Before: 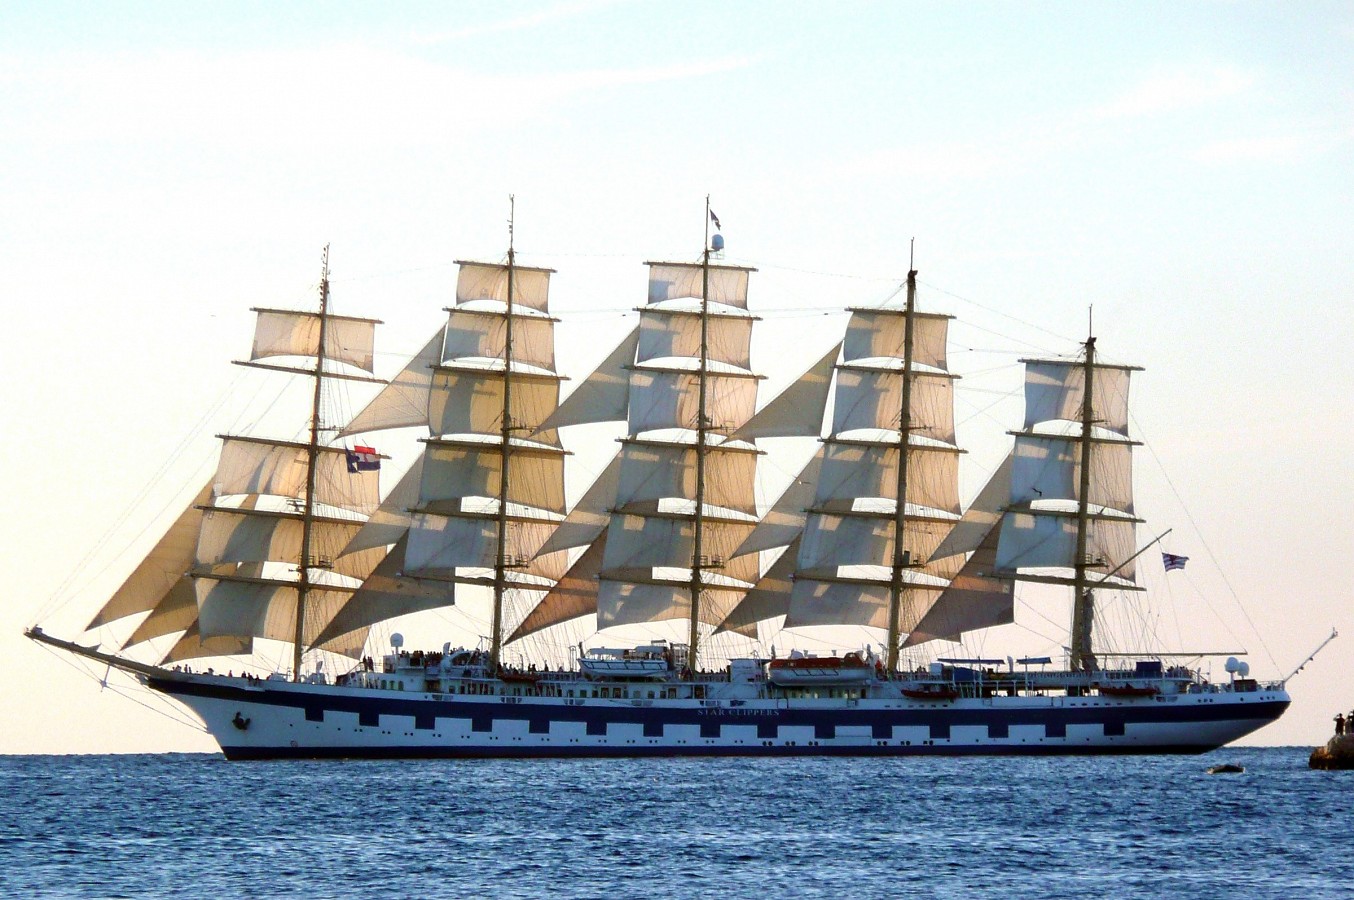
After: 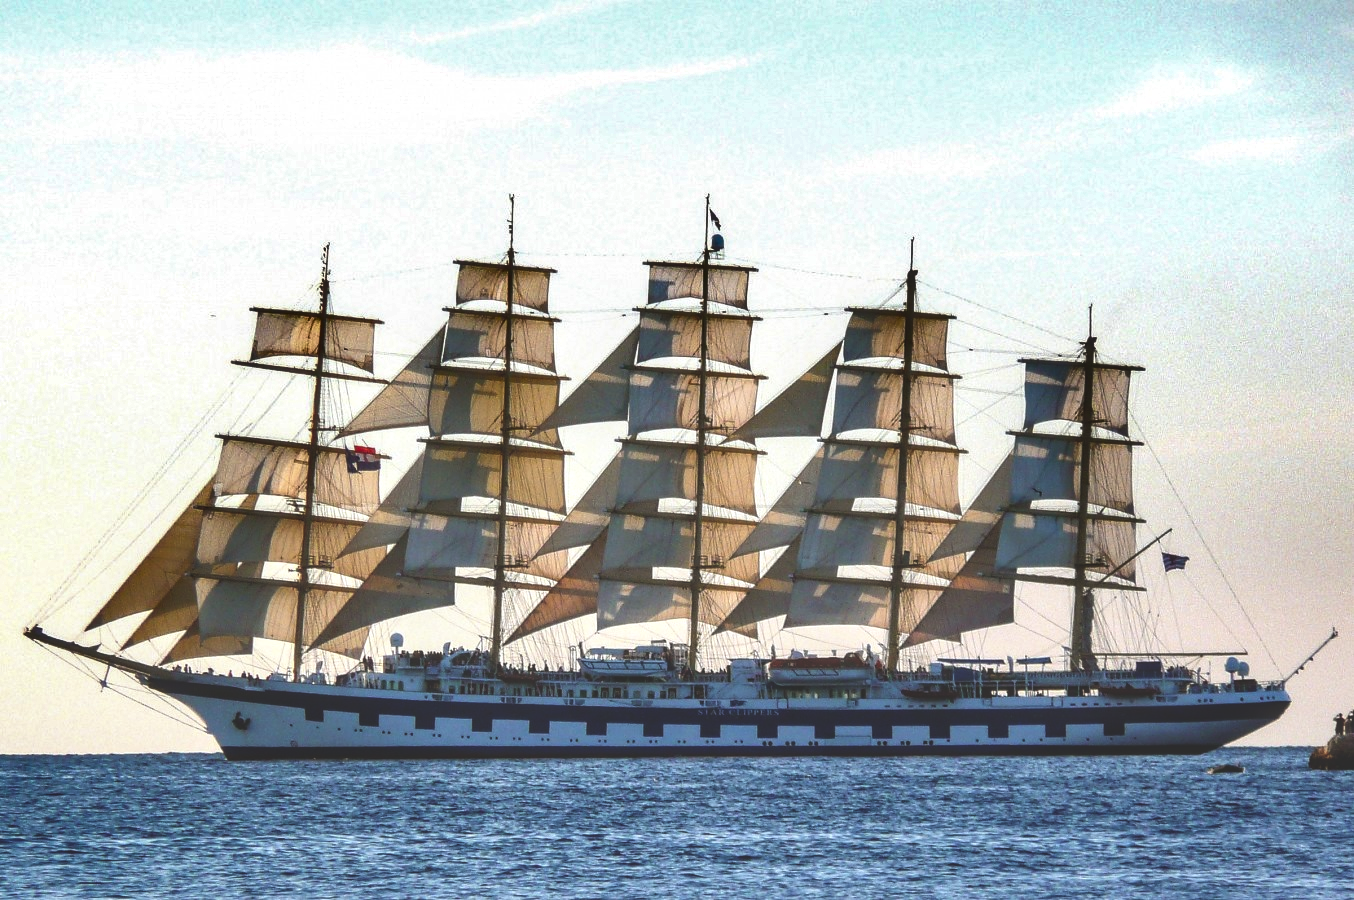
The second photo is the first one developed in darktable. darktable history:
exposure: black level correction -0.031, compensate highlight preservation false
tone equalizer: on, module defaults
shadows and highlights: white point adjustment 0.147, highlights -69.86, soften with gaussian
local contrast: on, module defaults
